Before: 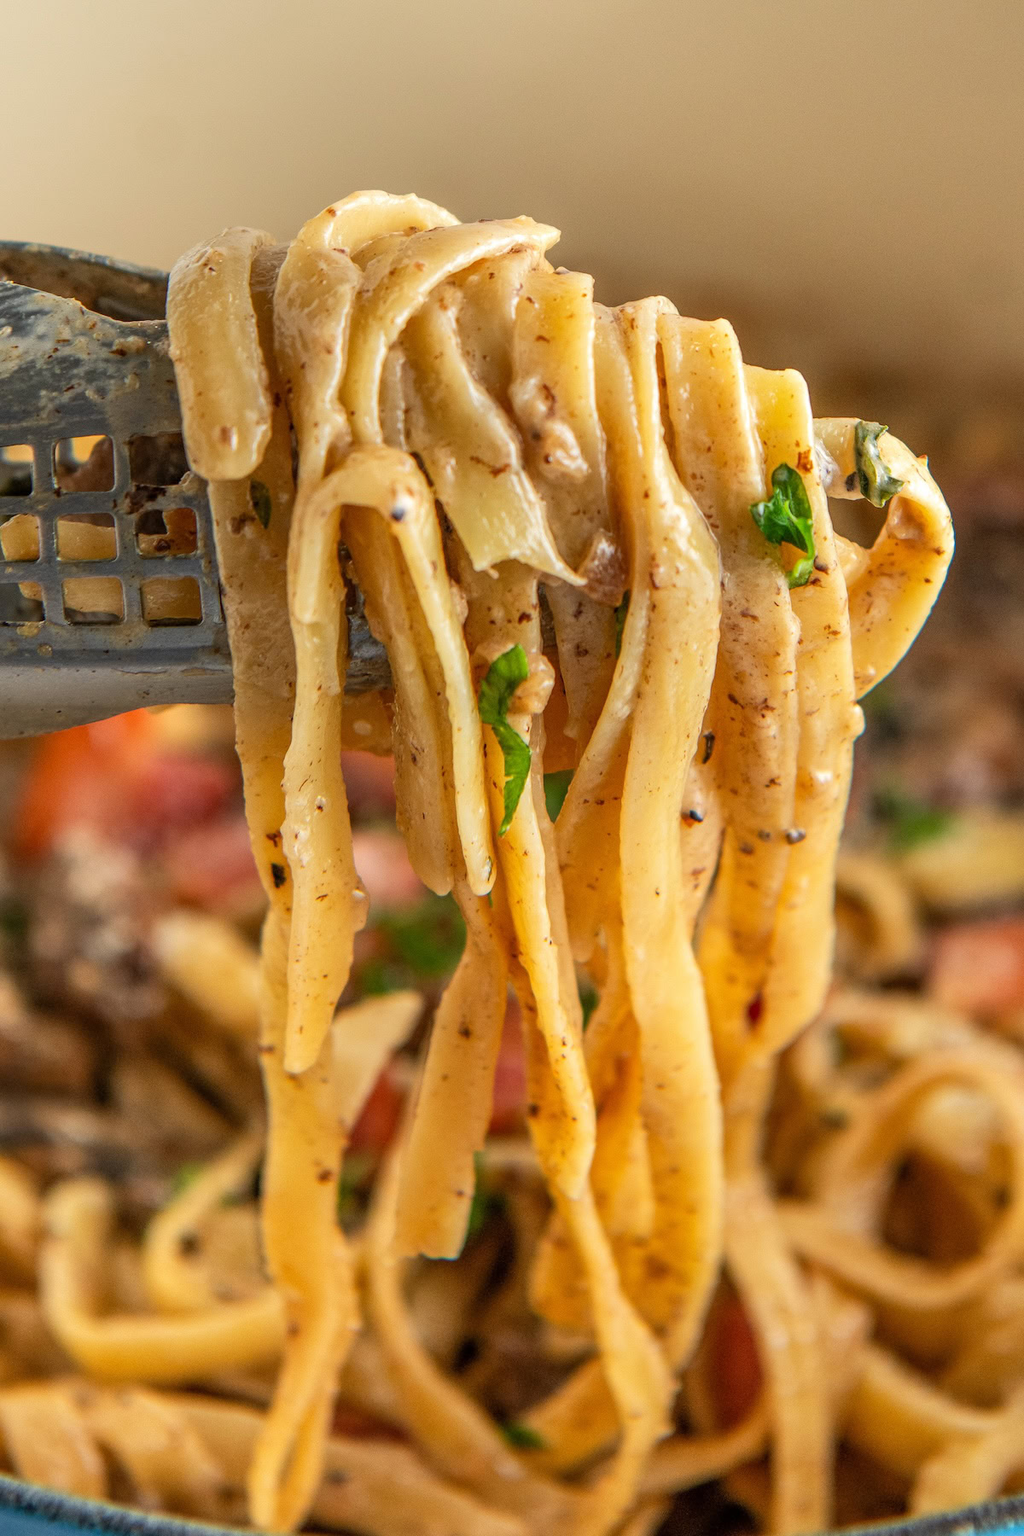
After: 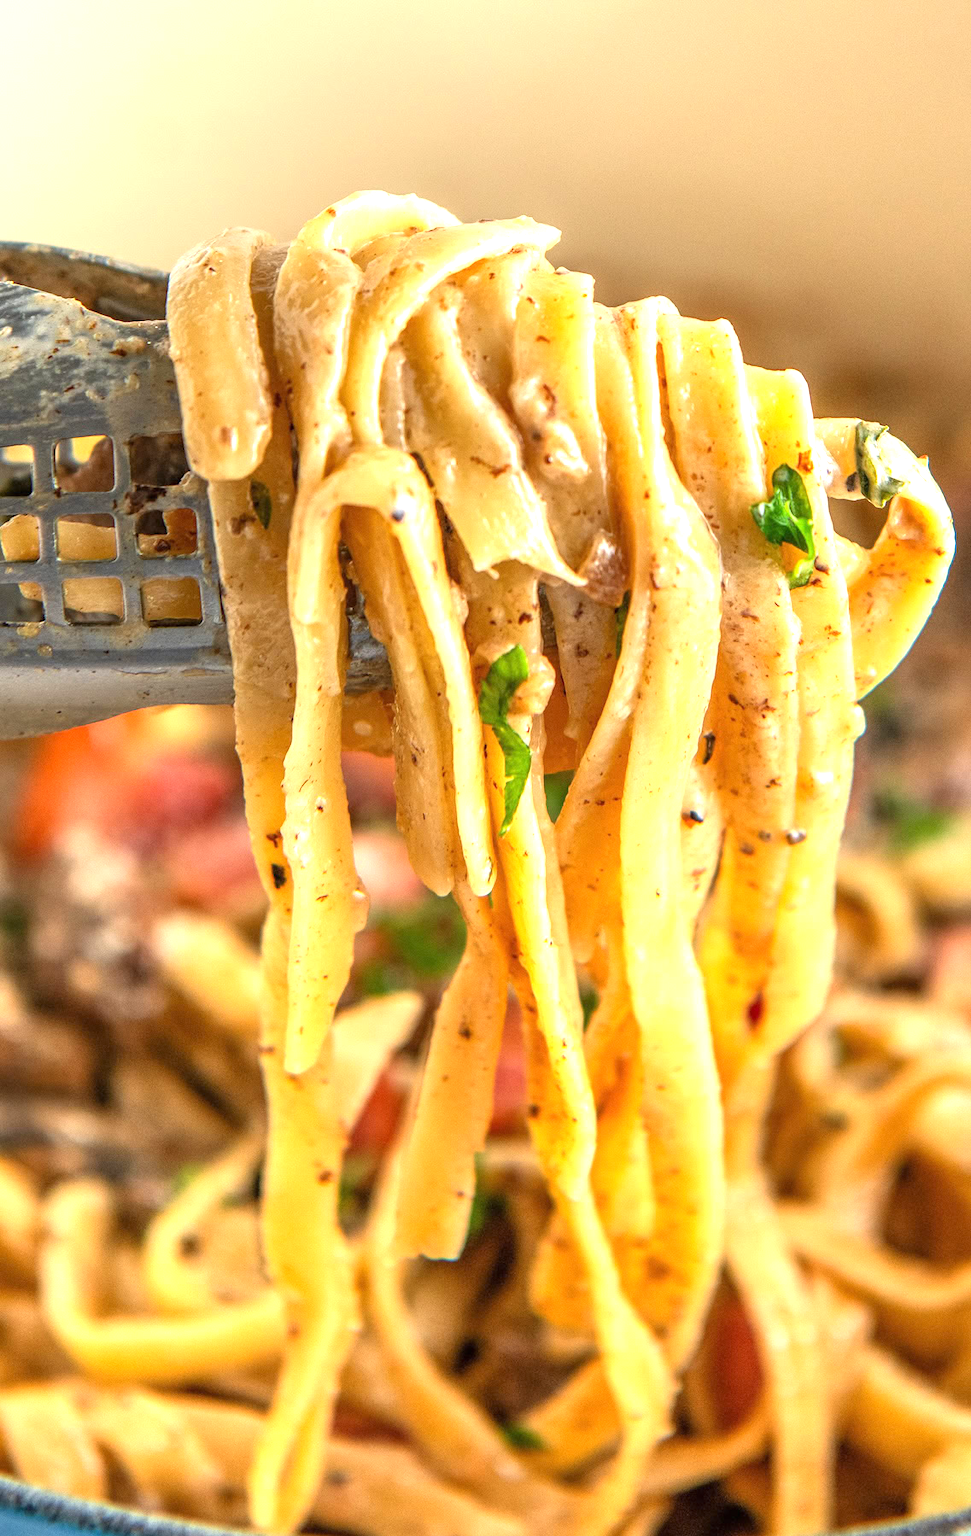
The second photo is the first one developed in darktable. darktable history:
exposure: black level correction 0, exposure 1 EV, compensate exposure bias true, compensate highlight preservation false
crop and rotate: right 5.167%
